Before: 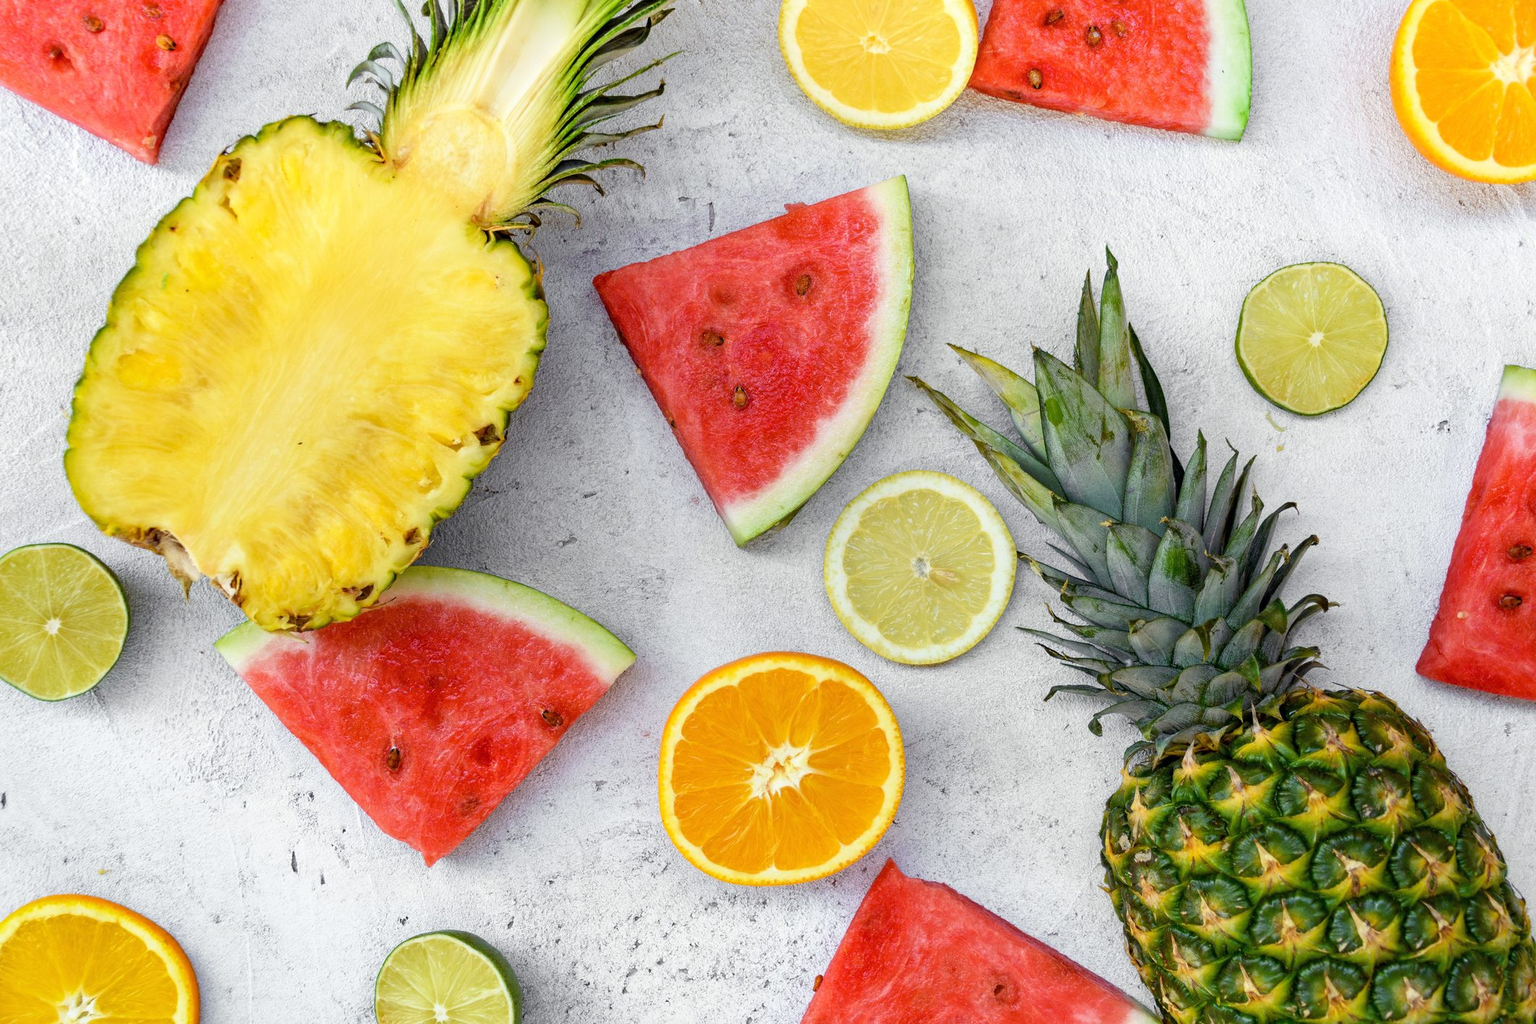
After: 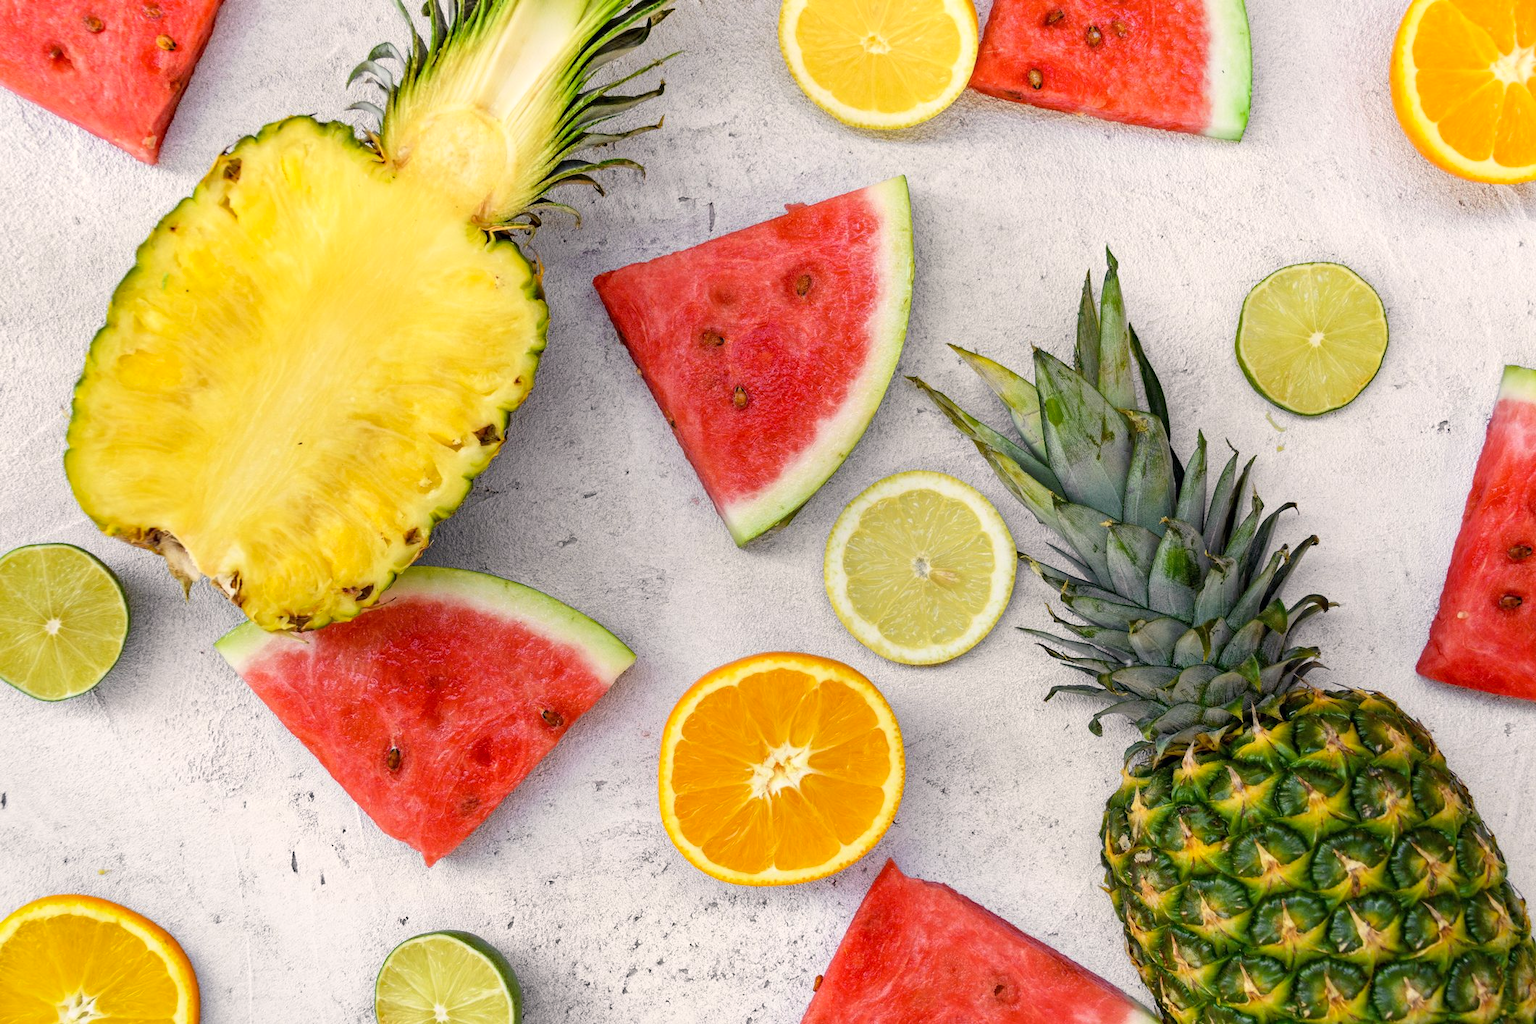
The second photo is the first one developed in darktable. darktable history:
color correction: highlights a* 3.85, highlights b* 5.11
